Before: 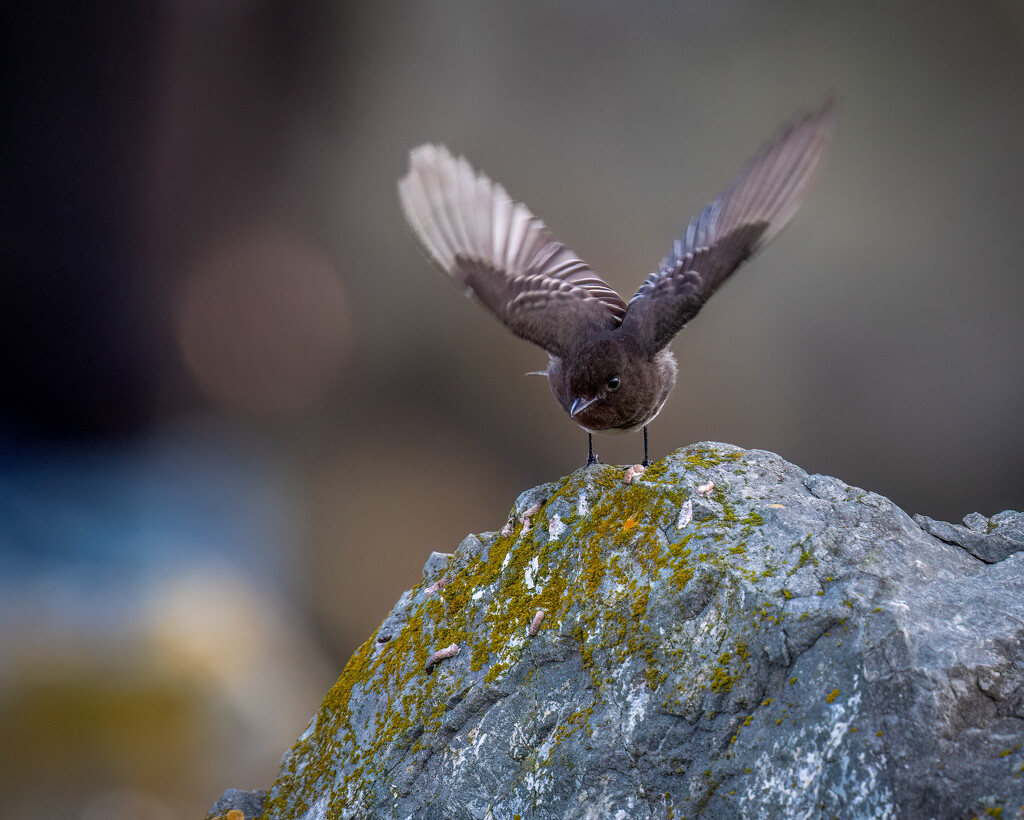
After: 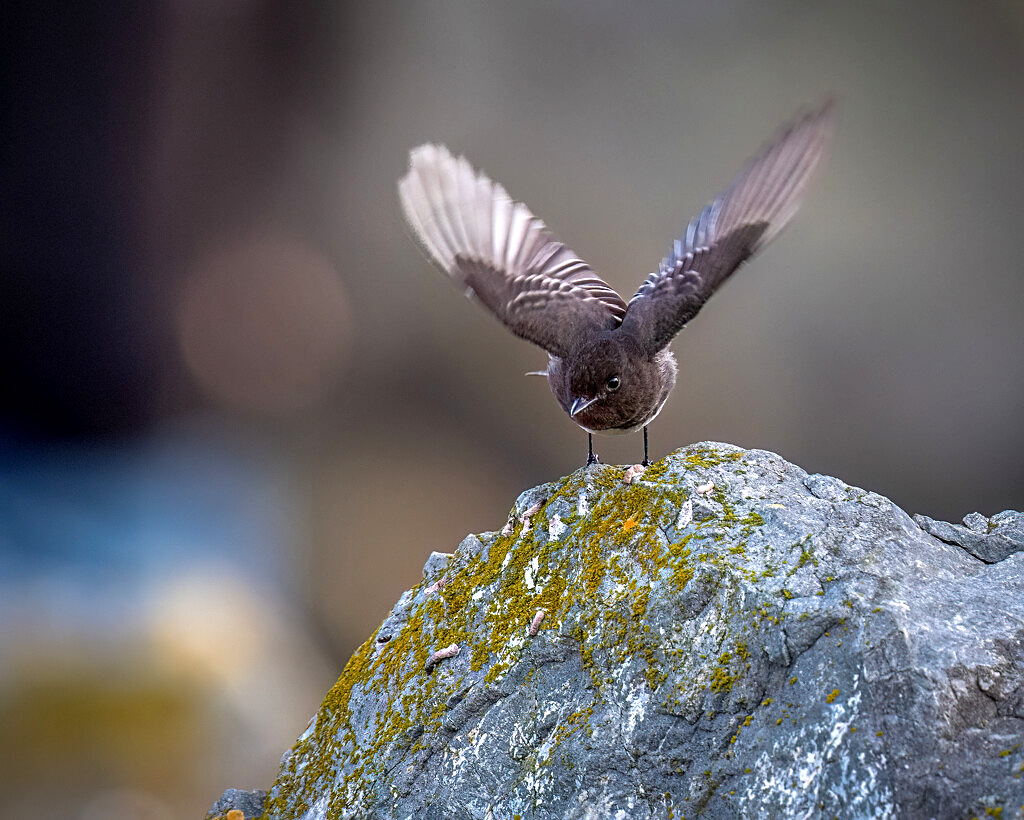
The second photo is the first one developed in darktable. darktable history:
exposure: black level correction 0.001, exposure 0.499 EV, compensate exposure bias true, compensate highlight preservation false
sharpen: on, module defaults
